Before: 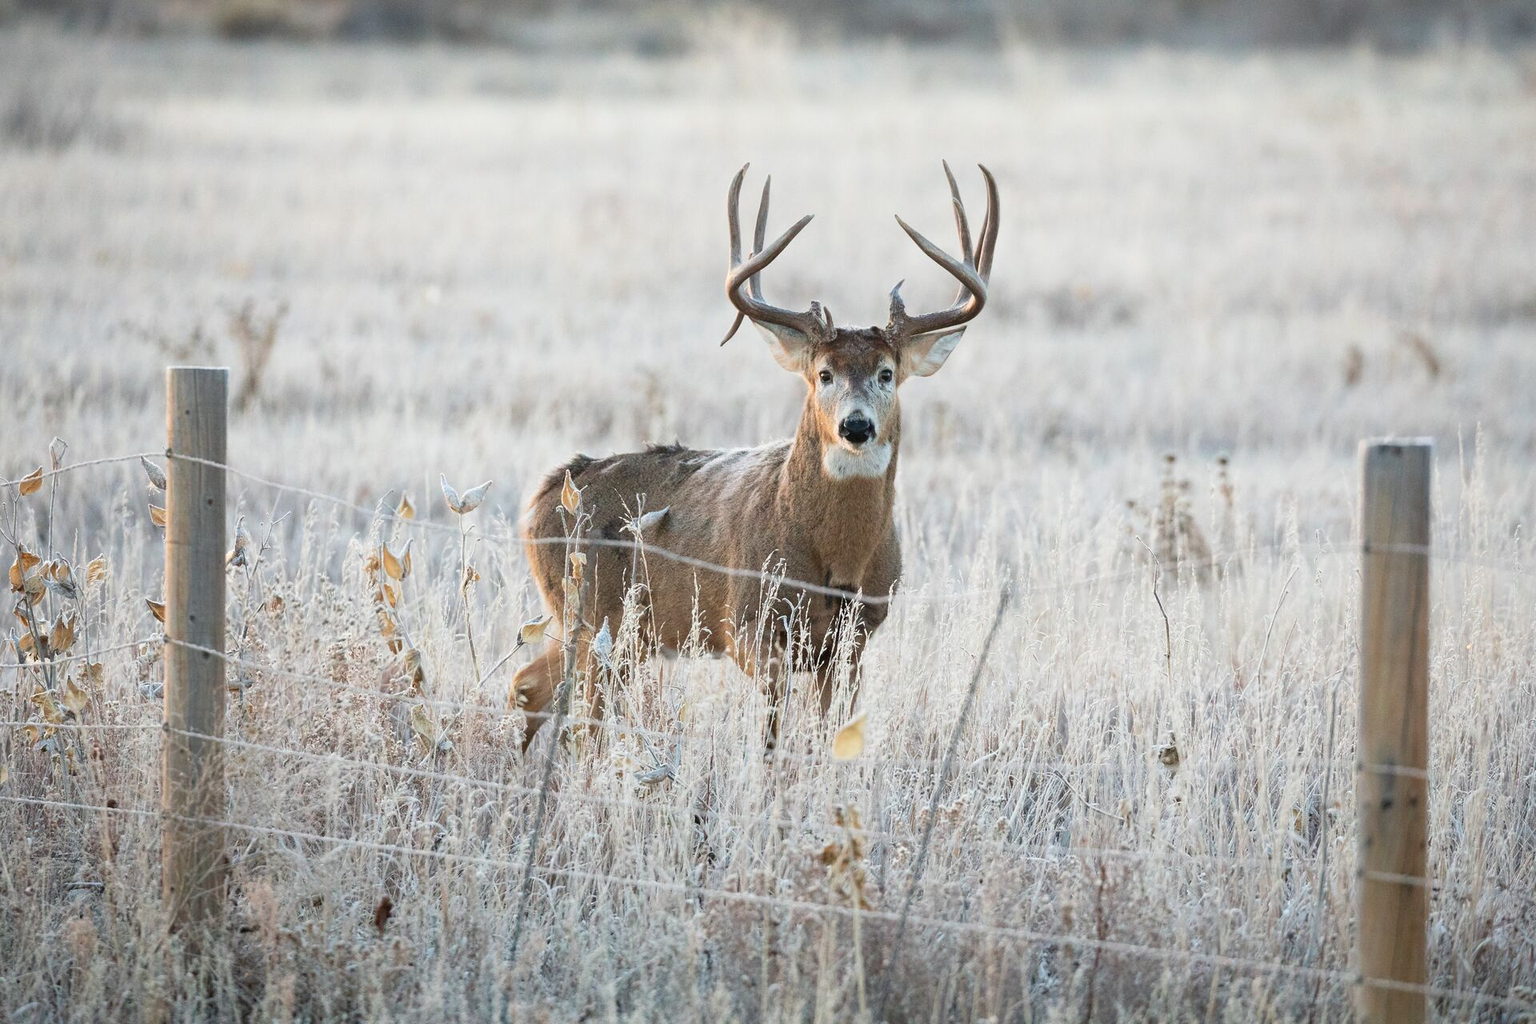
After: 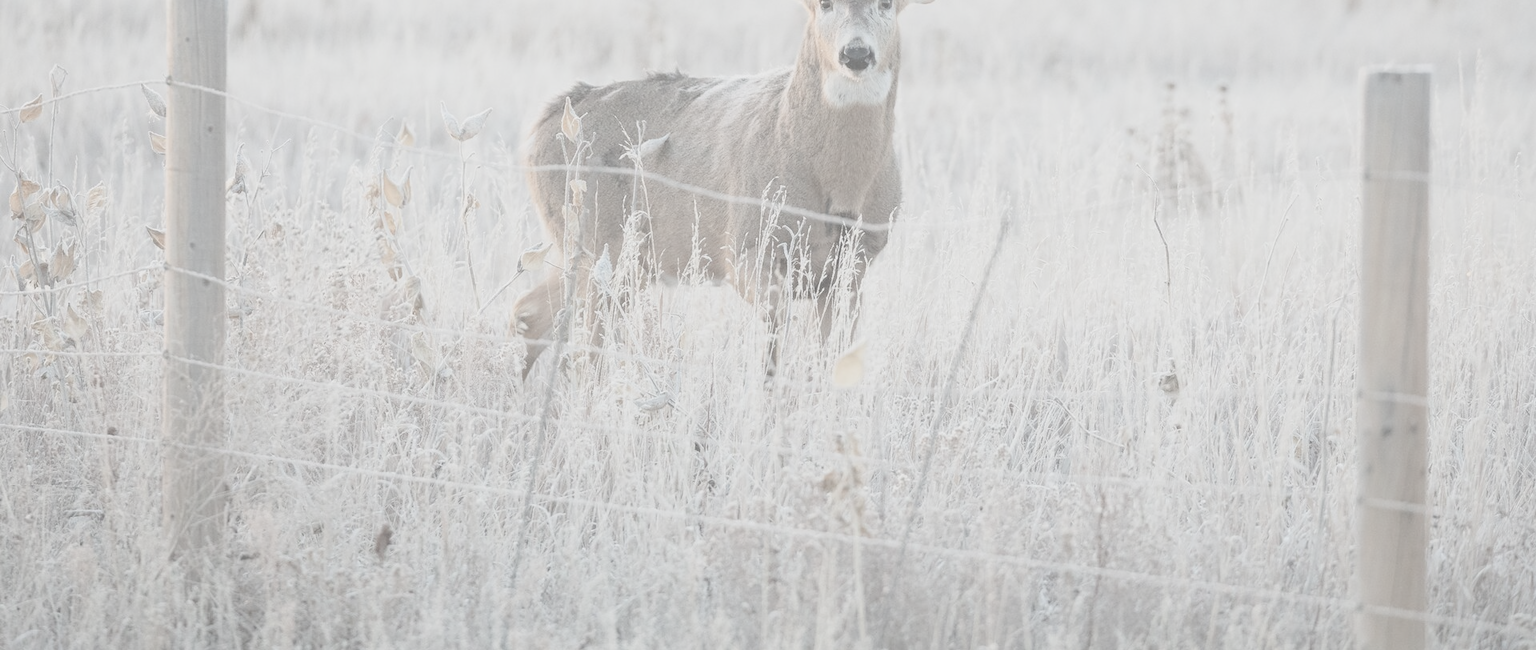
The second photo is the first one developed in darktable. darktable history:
crop and rotate: top 36.435%
white balance: emerald 1
contrast brightness saturation: contrast -0.32, brightness 0.75, saturation -0.78
